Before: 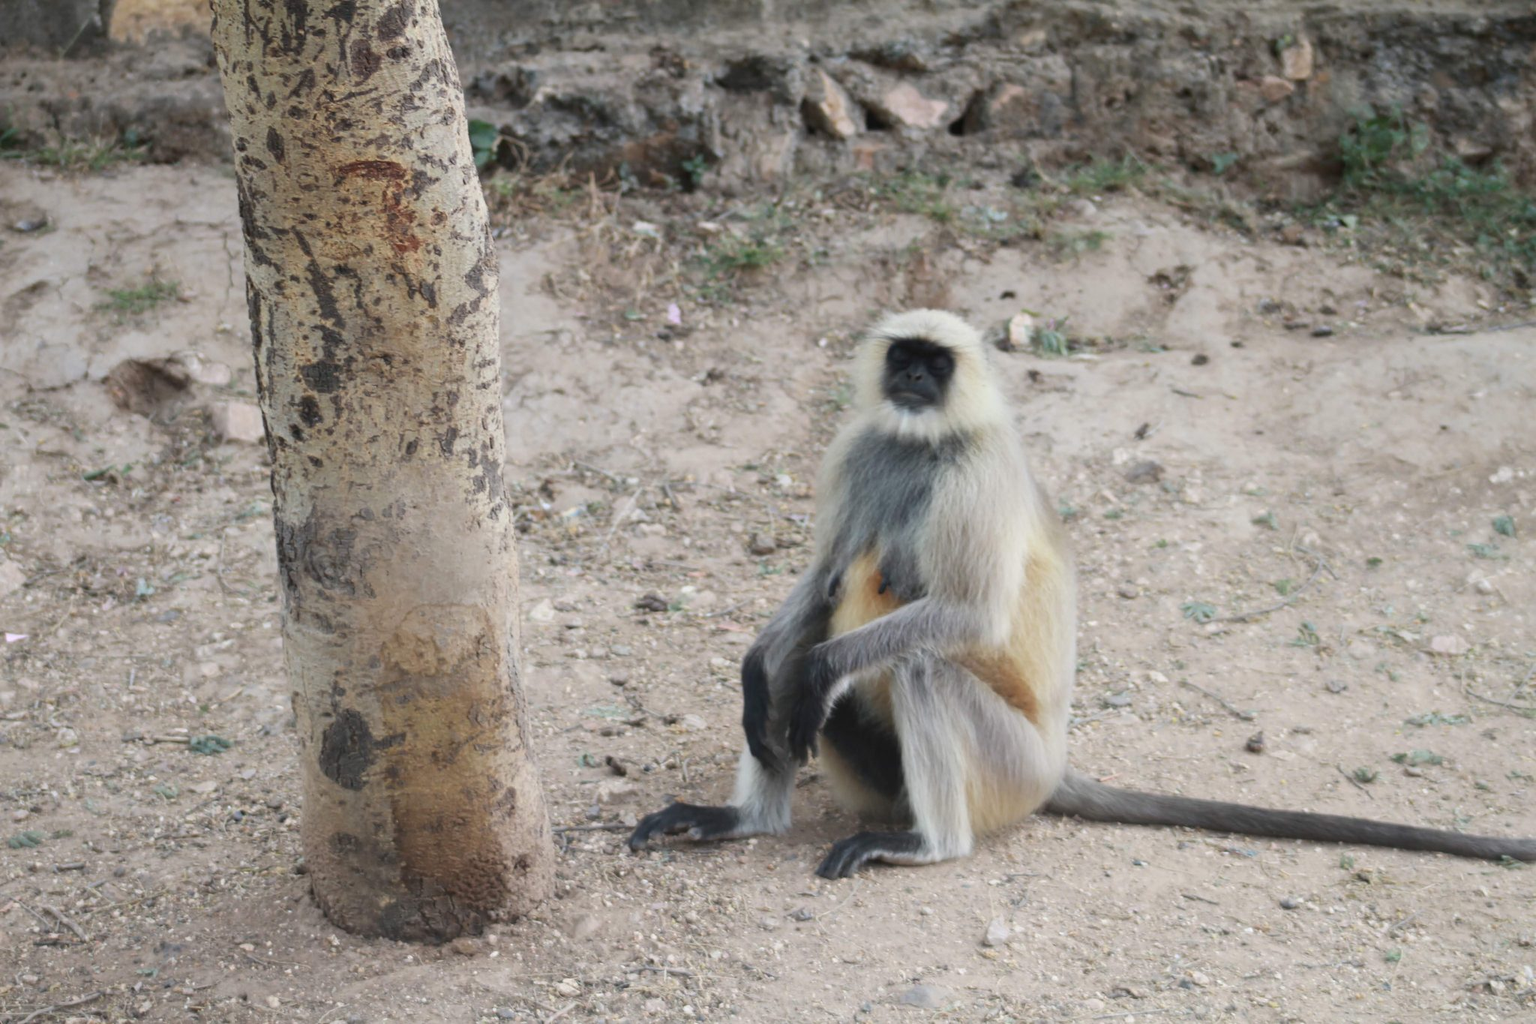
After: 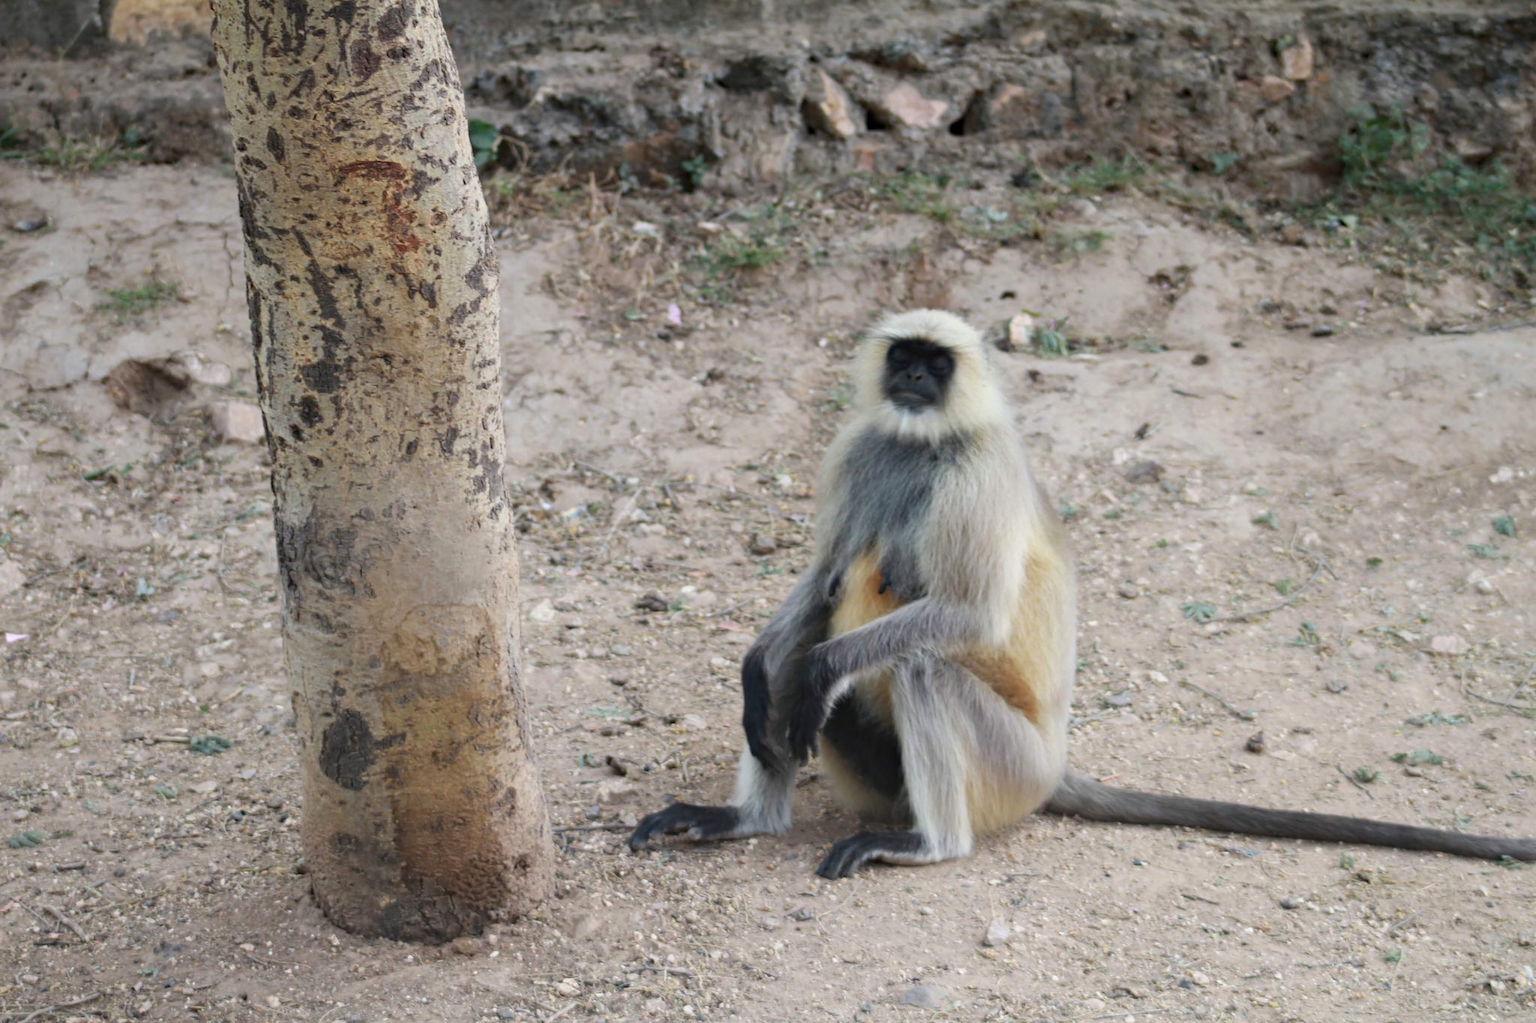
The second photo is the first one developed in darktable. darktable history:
haze removal: compatibility mode true, adaptive false
white balance: emerald 1
